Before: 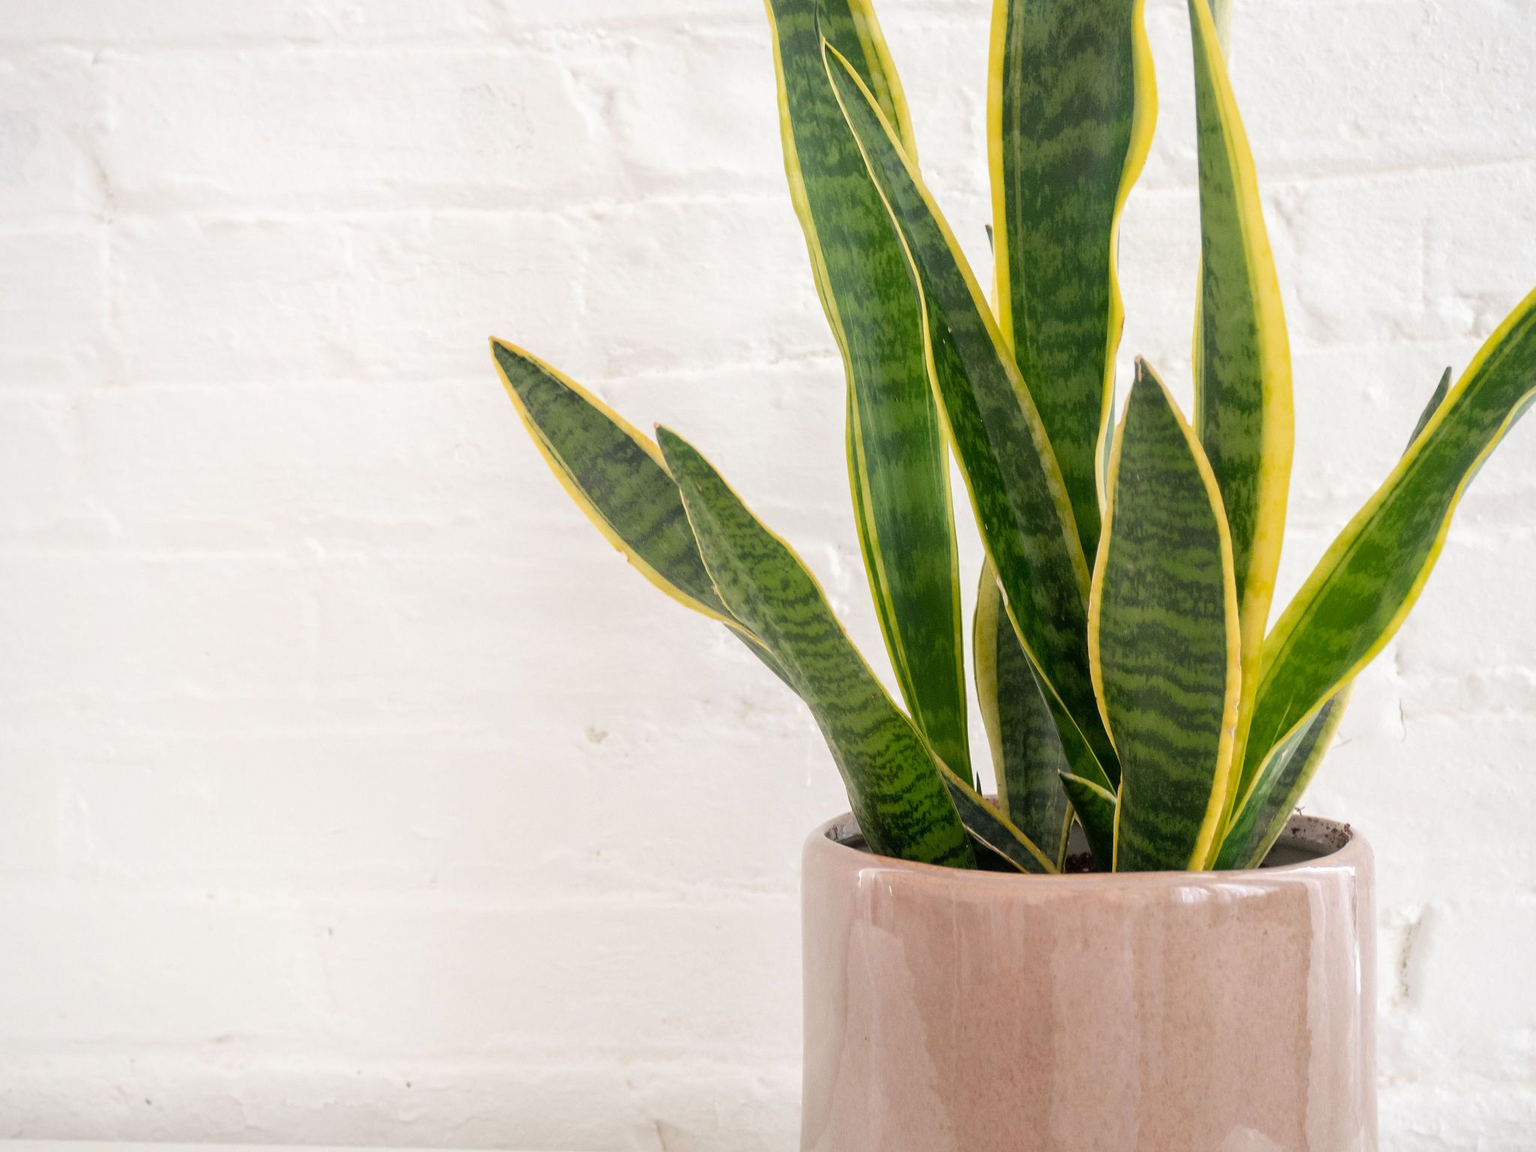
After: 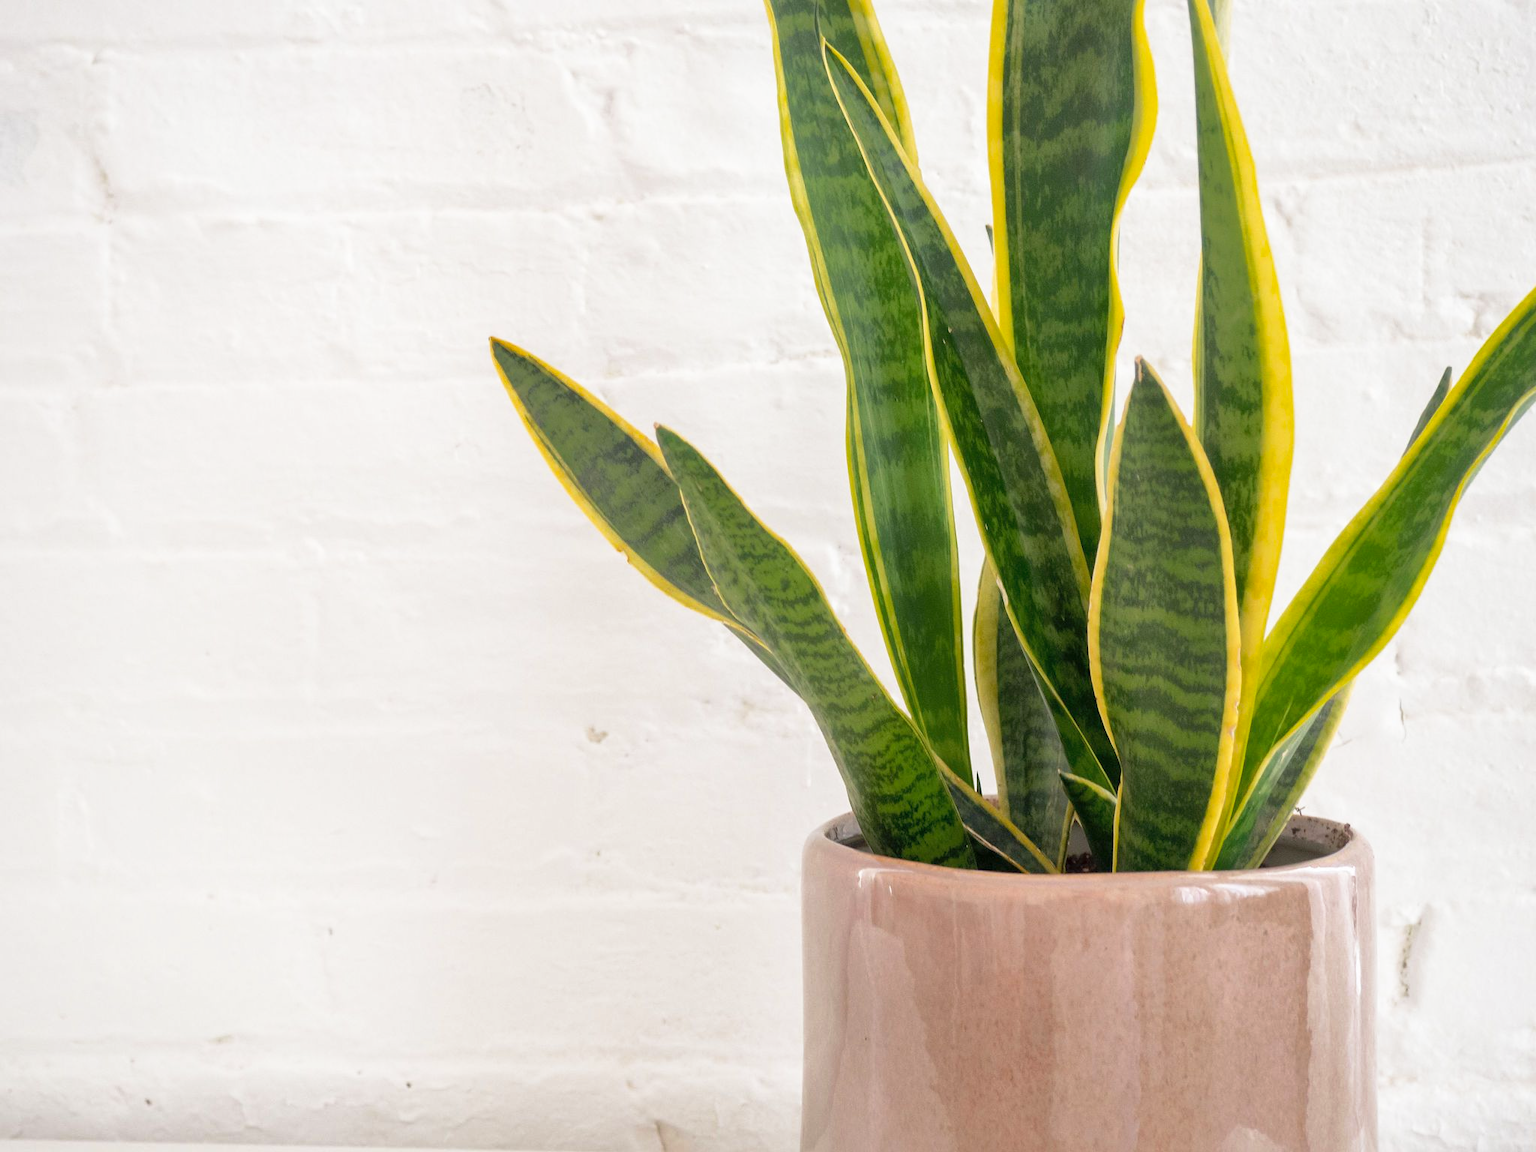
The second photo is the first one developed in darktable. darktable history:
shadows and highlights: on, module defaults
tone curve: curves: ch0 [(0, 0) (0.003, 0.003) (0.011, 0.012) (0.025, 0.027) (0.044, 0.048) (0.069, 0.075) (0.1, 0.108) (0.136, 0.147) (0.177, 0.192) (0.224, 0.243) (0.277, 0.3) (0.335, 0.363) (0.399, 0.433) (0.468, 0.508) (0.543, 0.589) (0.623, 0.676) (0.709, 0.769) (0.801, 0.868) (0.898, 0.949) (1, 1)], preserve colors none
